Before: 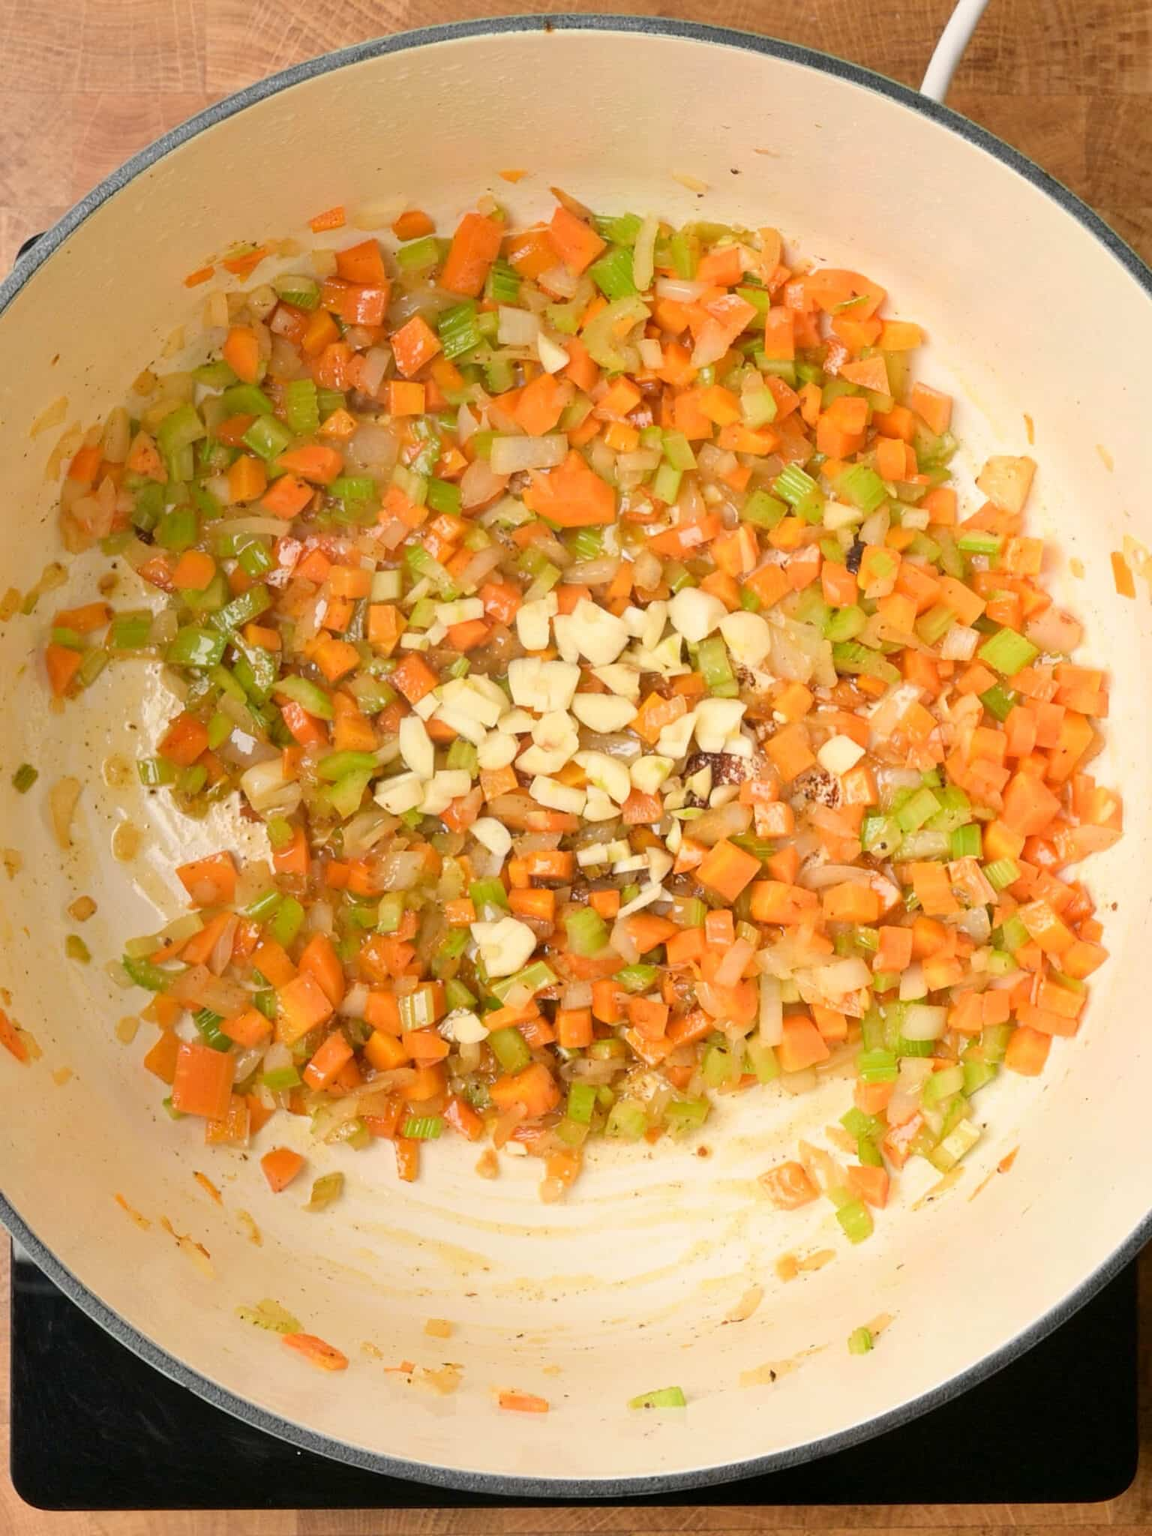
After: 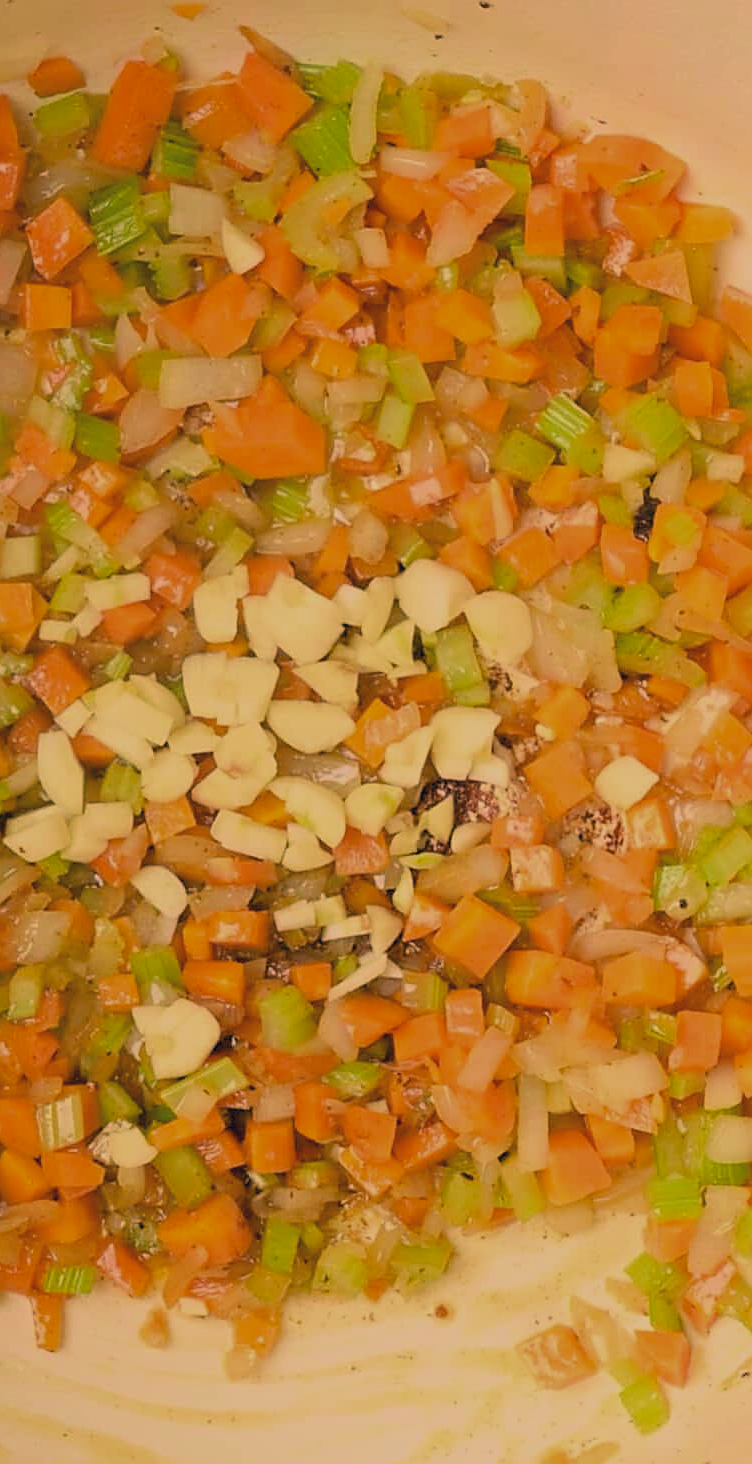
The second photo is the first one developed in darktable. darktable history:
crop: left 32.274%, top 10.98%, right 18.739%, bottom 17.533%
filmic rgb: black relative exposure -7.65 EV, white relative exposure 4.56 EV, hardness 3.61, color science v6 (2022)
exposure: black level correction 0.011, exposure -0.477 EV, compensate highlight preservation false
sharpen: on, module defaults
color correction: highlights a* 10.31, highlights b* 14.74, shadows a* -9.8, shadows b* -14.93
velvia: strength 37.11%
